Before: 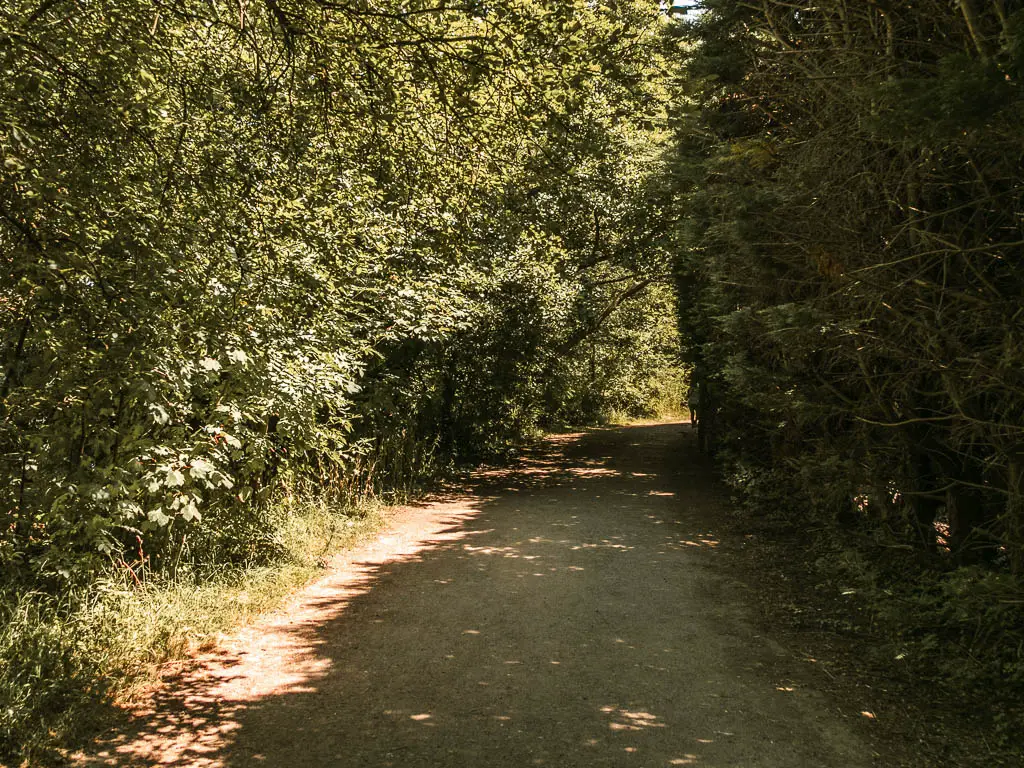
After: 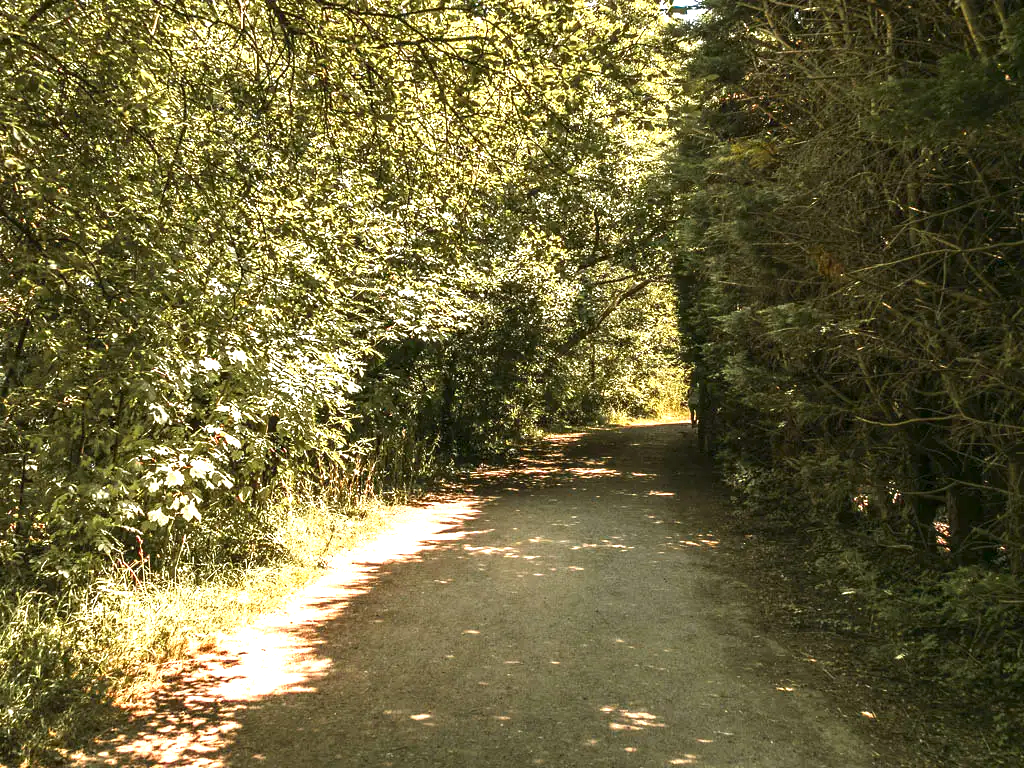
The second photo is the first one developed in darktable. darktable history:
exposure: exposure 1.157 EV, compensate highlight preservation false
